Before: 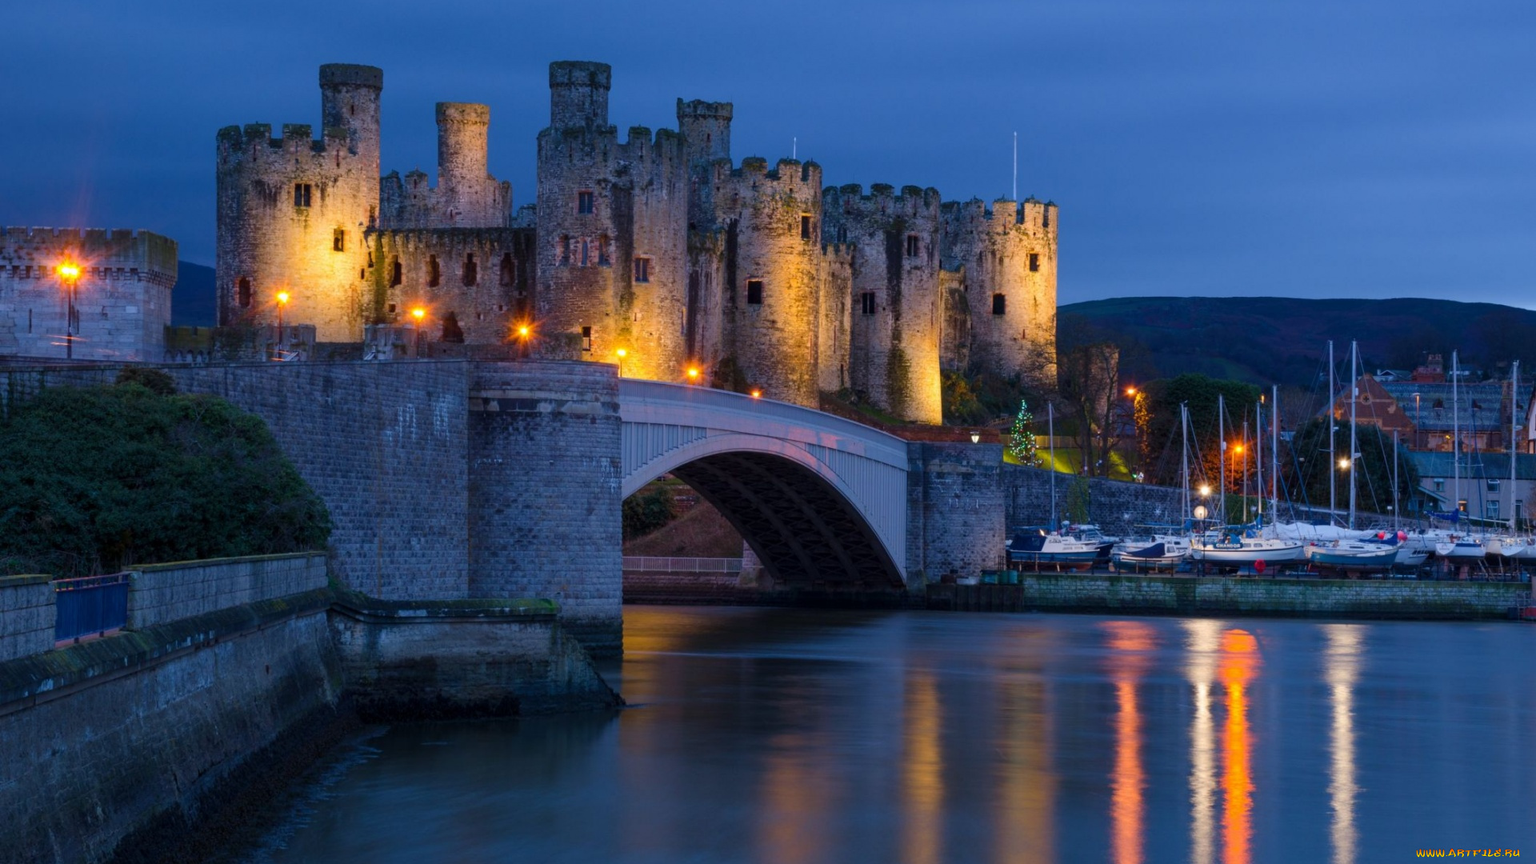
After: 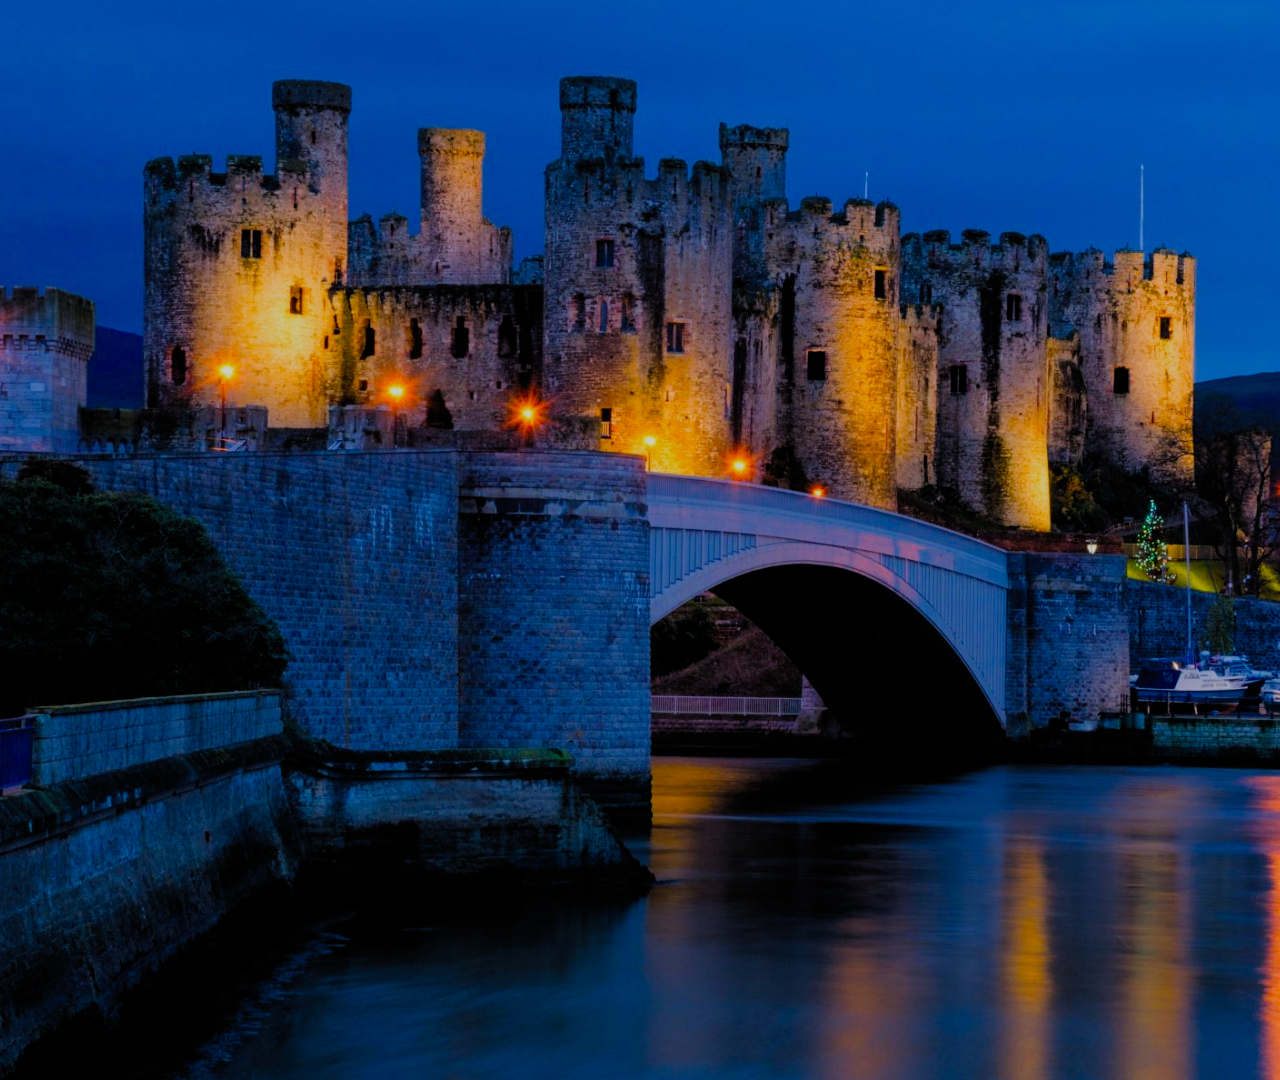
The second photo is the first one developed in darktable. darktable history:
crop and rotate: left 6.617%, right 26.717%
filmic rgb: black relative exposure -4.4 EV, white relative exposure 5 EV, threshold 3 EV, hardness 2.23, latitude 40.06%, contrast 1.15, highlights saturation mix 10%, shadows ↔ highlights balance 1.04%, preserve chrominance RGB euclidean norm (legacy), color science v4 (2020), enable highlight reconstruction true
